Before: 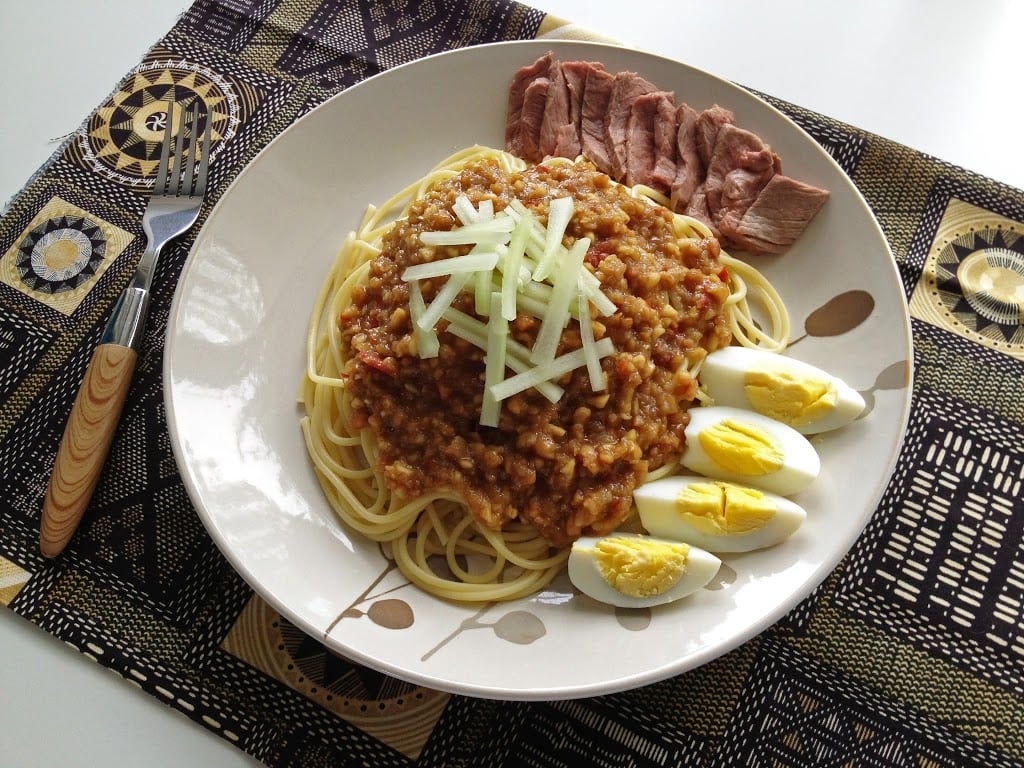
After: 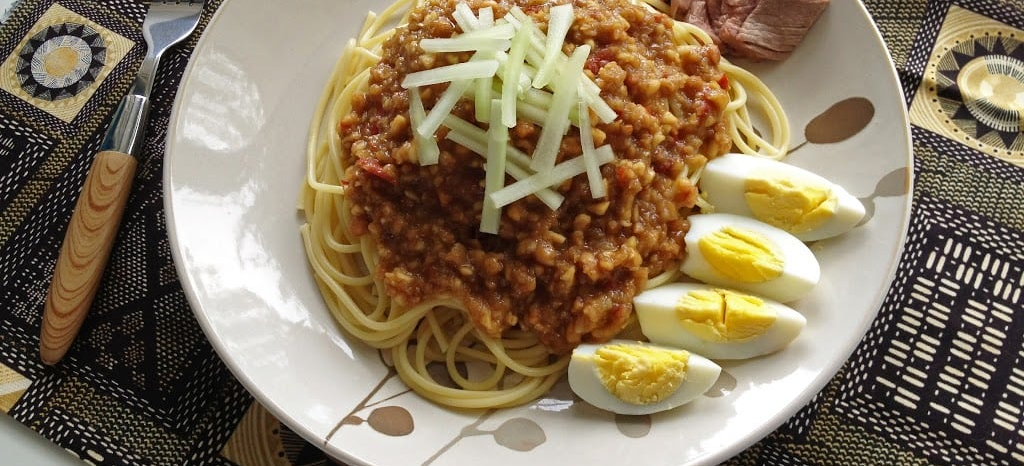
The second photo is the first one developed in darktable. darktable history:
crop and rotate: top 25.171%, bottom 14.054%
